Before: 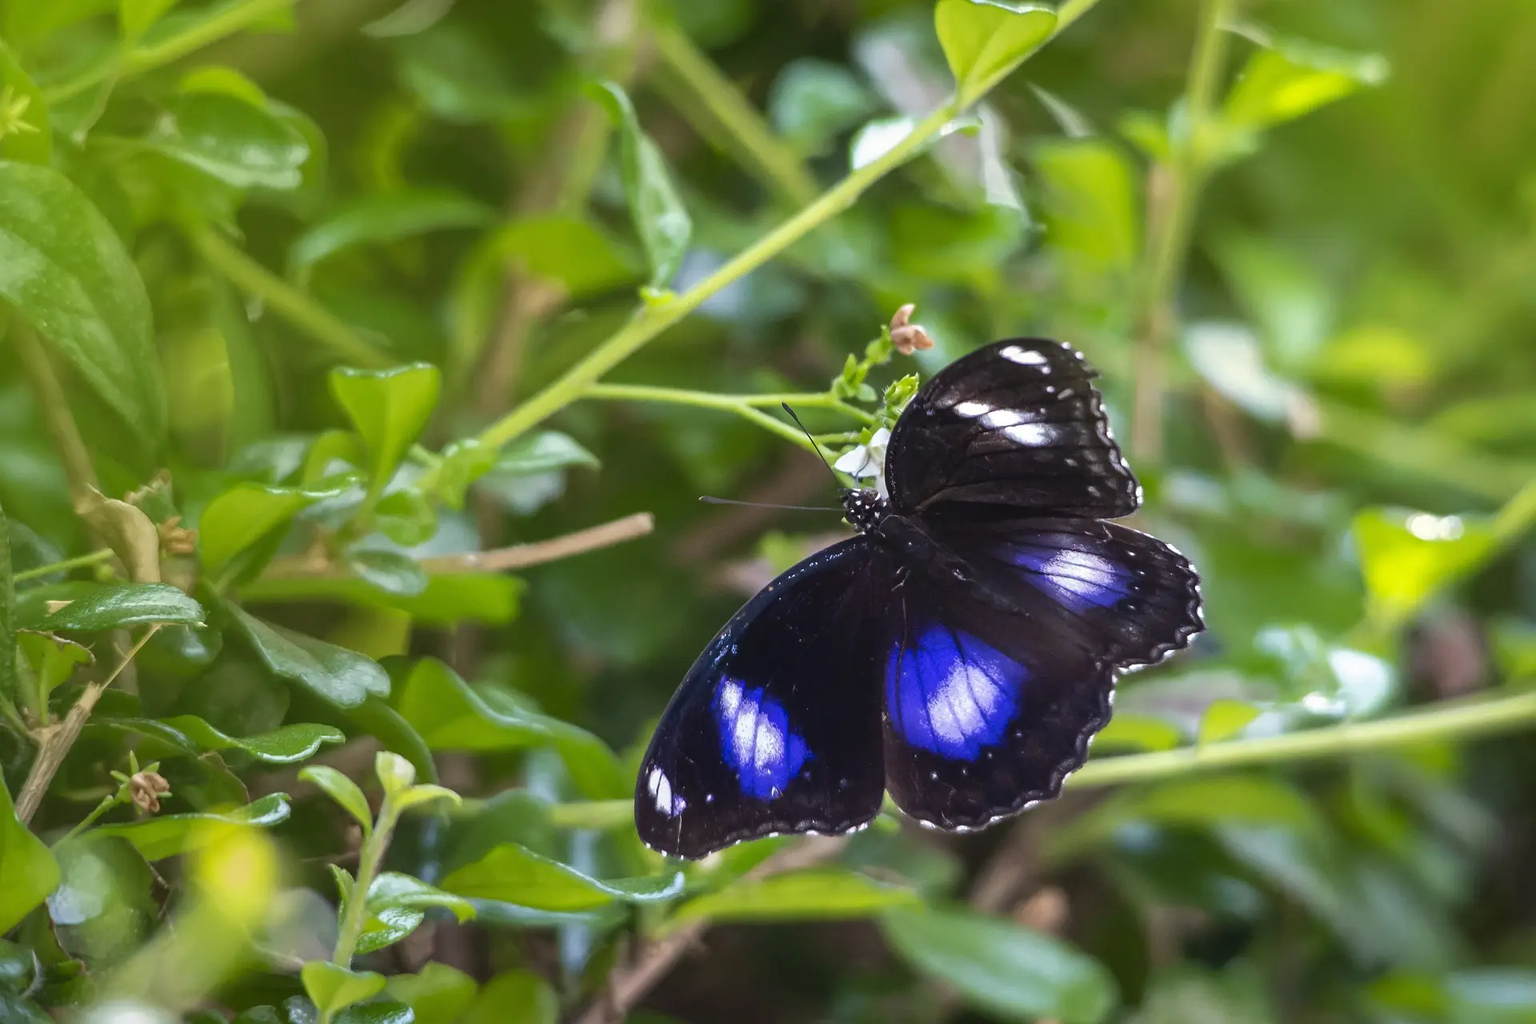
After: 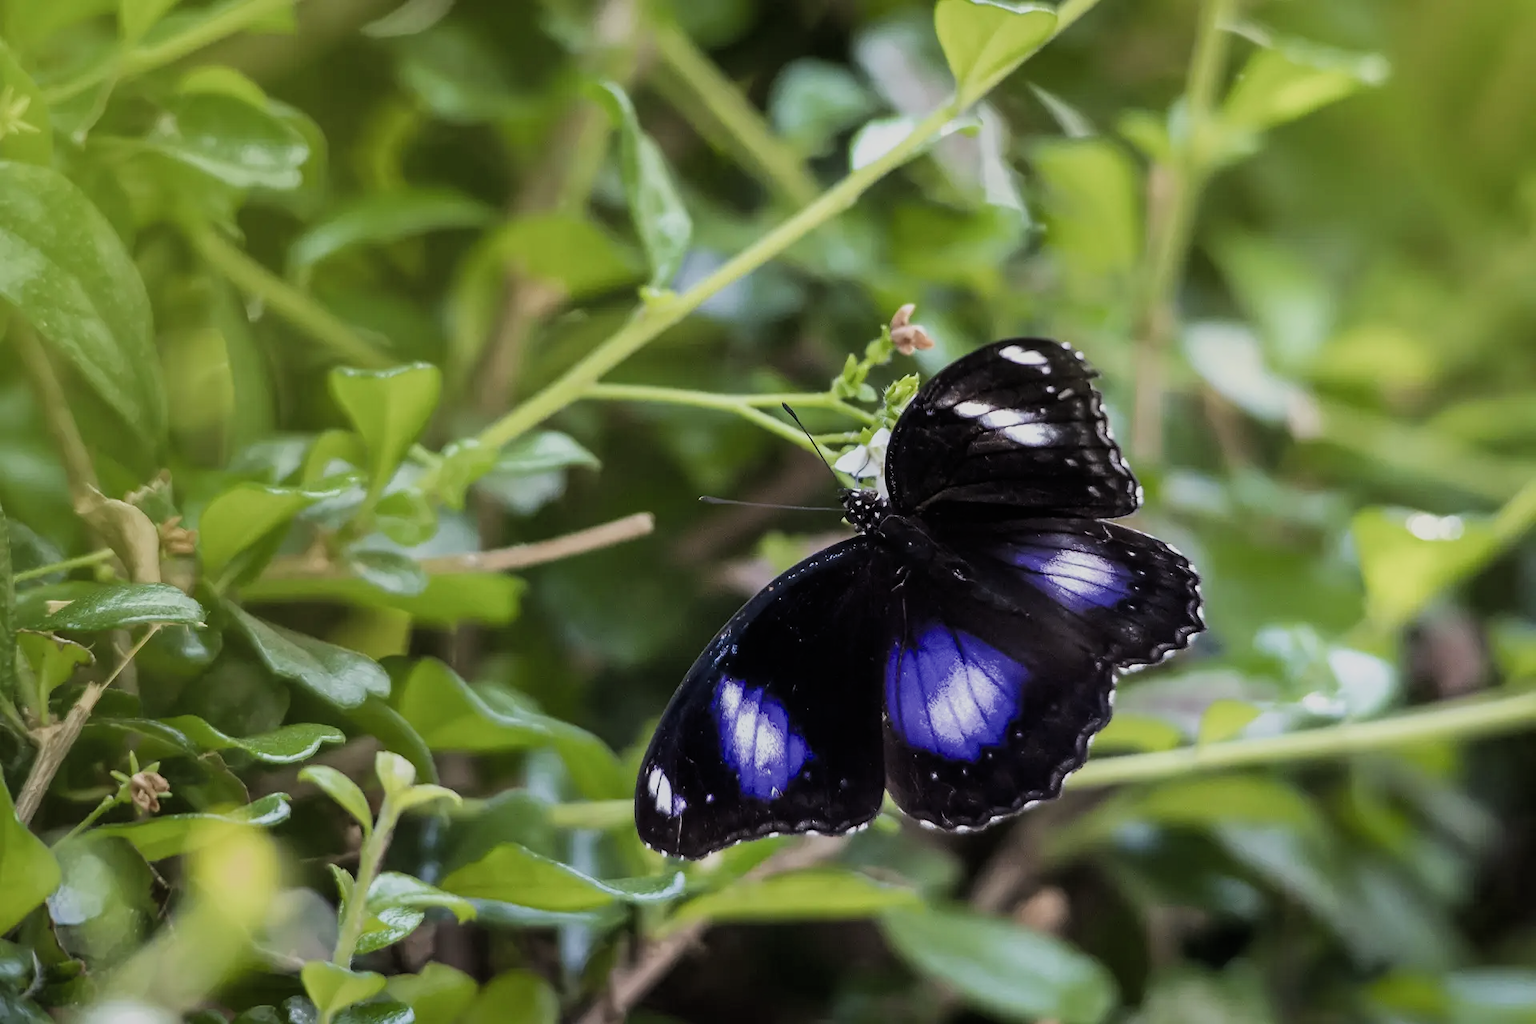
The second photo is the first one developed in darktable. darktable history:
filmic rgb: middle gray luminance 28.84%, black relative exposure -10.35 EV, white relative exposure 5.47 EV, threshold 6 EV, target black luminance 0%, hardness 3.97, latitude 1.8%, contrast 1.122, highlights saturation mix 4.63%, shadows ↔ highlights balance 15.38%, color science v4 (2020), enable highlight reconstruction true
contrast brightness saturation: contrast 0.065, brightness -0.012, saturation -0.219
